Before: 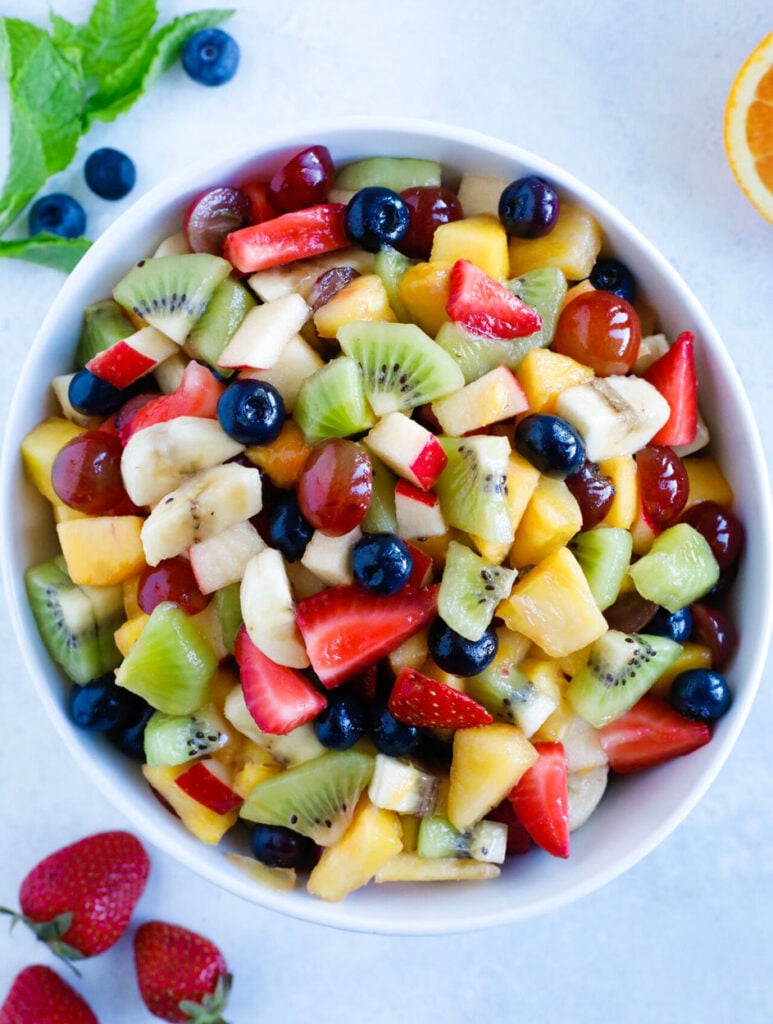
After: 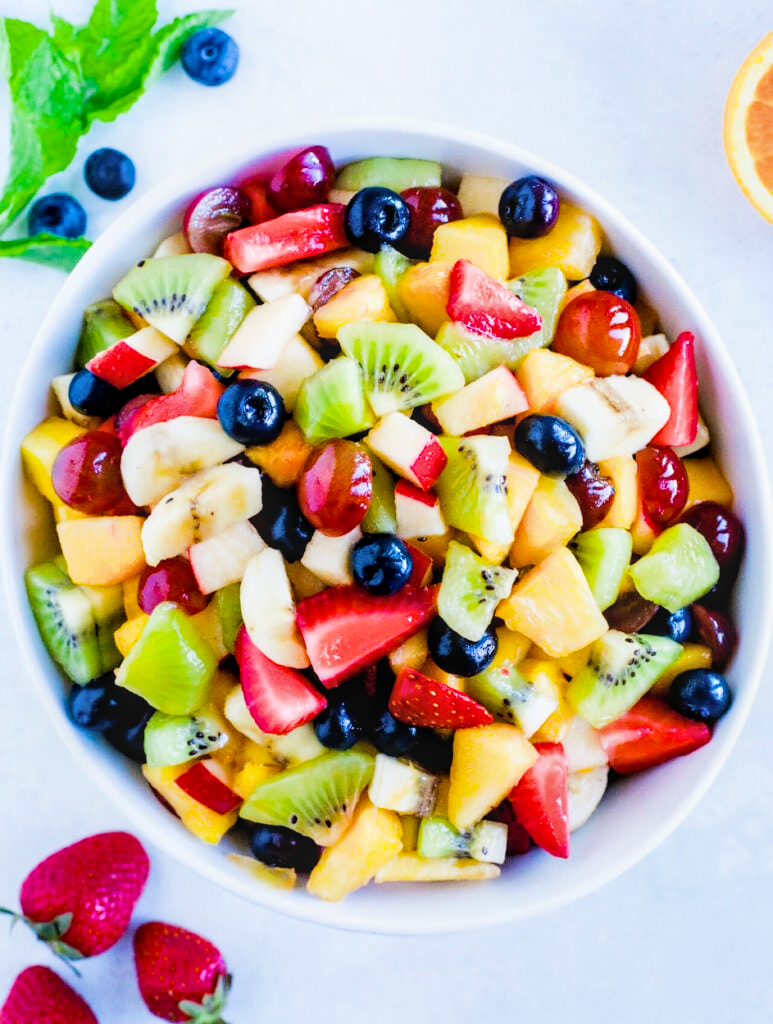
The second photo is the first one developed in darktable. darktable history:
local contrast: on, module defaults
exposure: black level correction 0, exposure 0.9 EV, compensate highlight preservation false
filmic rgb: black relative exposure -5 EV, hardness 2.88, contrast 1.2, highlights saturation mix -30%
color balance rgb: perceptual saturation grading › global saturation 30%, global vibrance 20%
